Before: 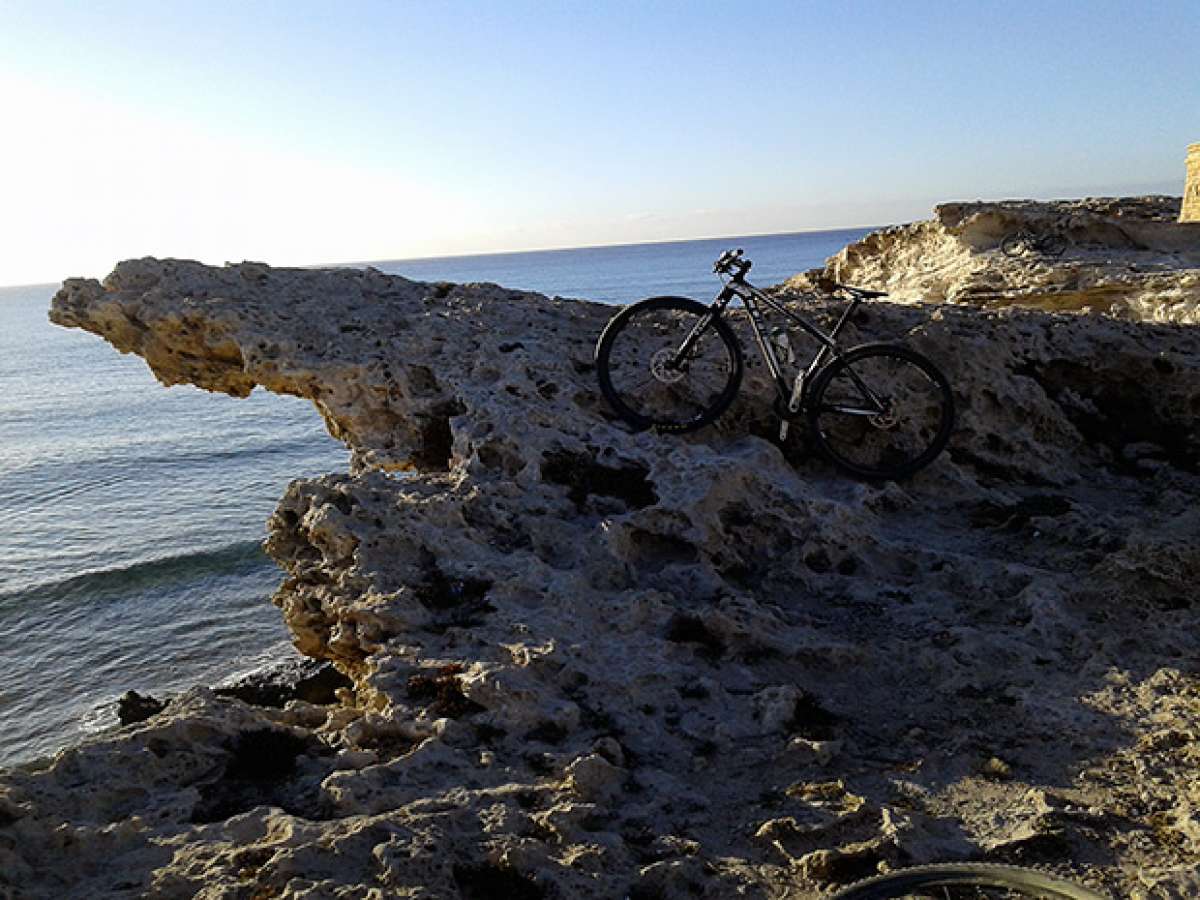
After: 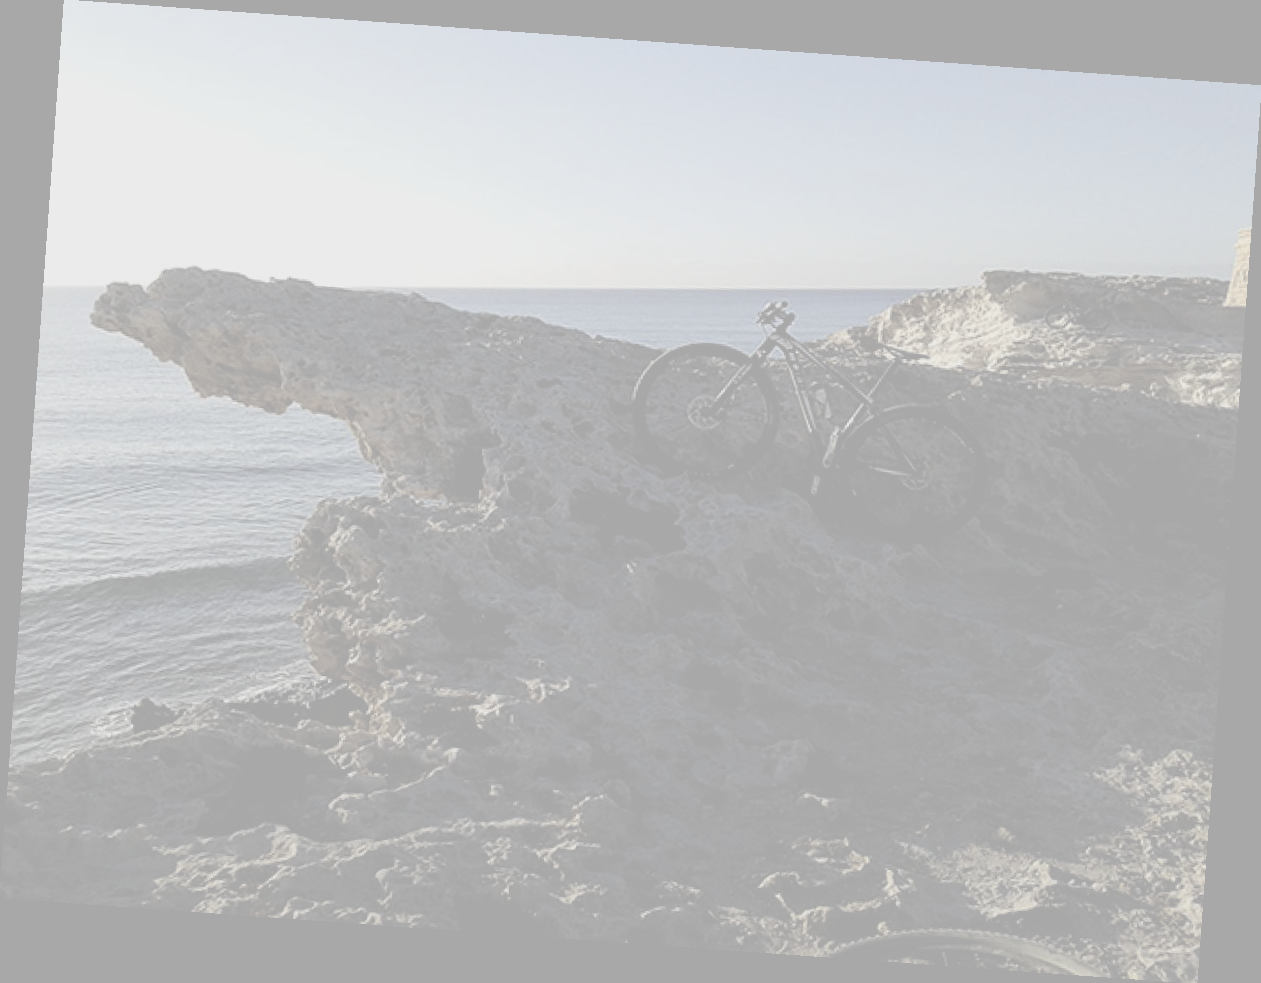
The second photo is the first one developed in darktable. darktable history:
contrast brightness saturation: contrast -0.32, brightness 0.75, saturation -0.78
exposure: black level correction -0.087, compensate highlight preservation false
rotate and perspective: rotation 4.1°, automatic cropping off
